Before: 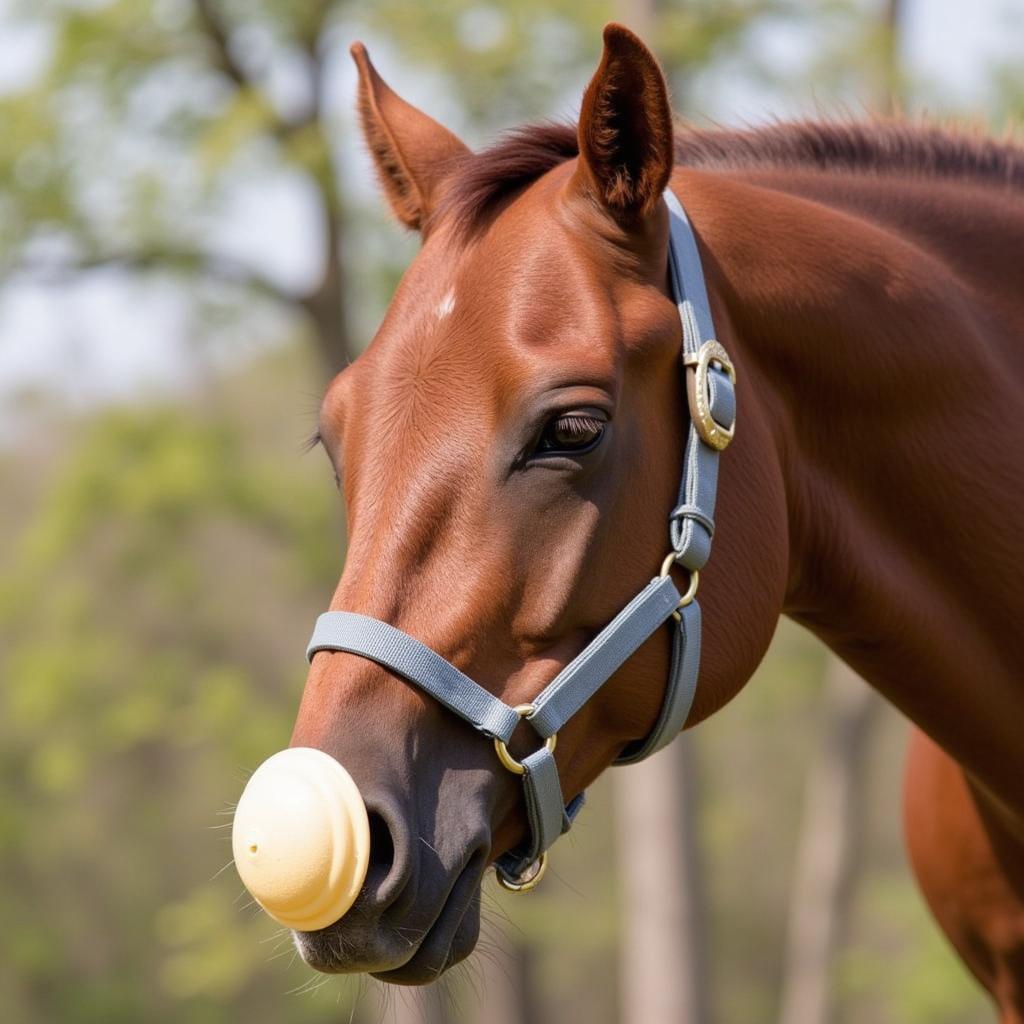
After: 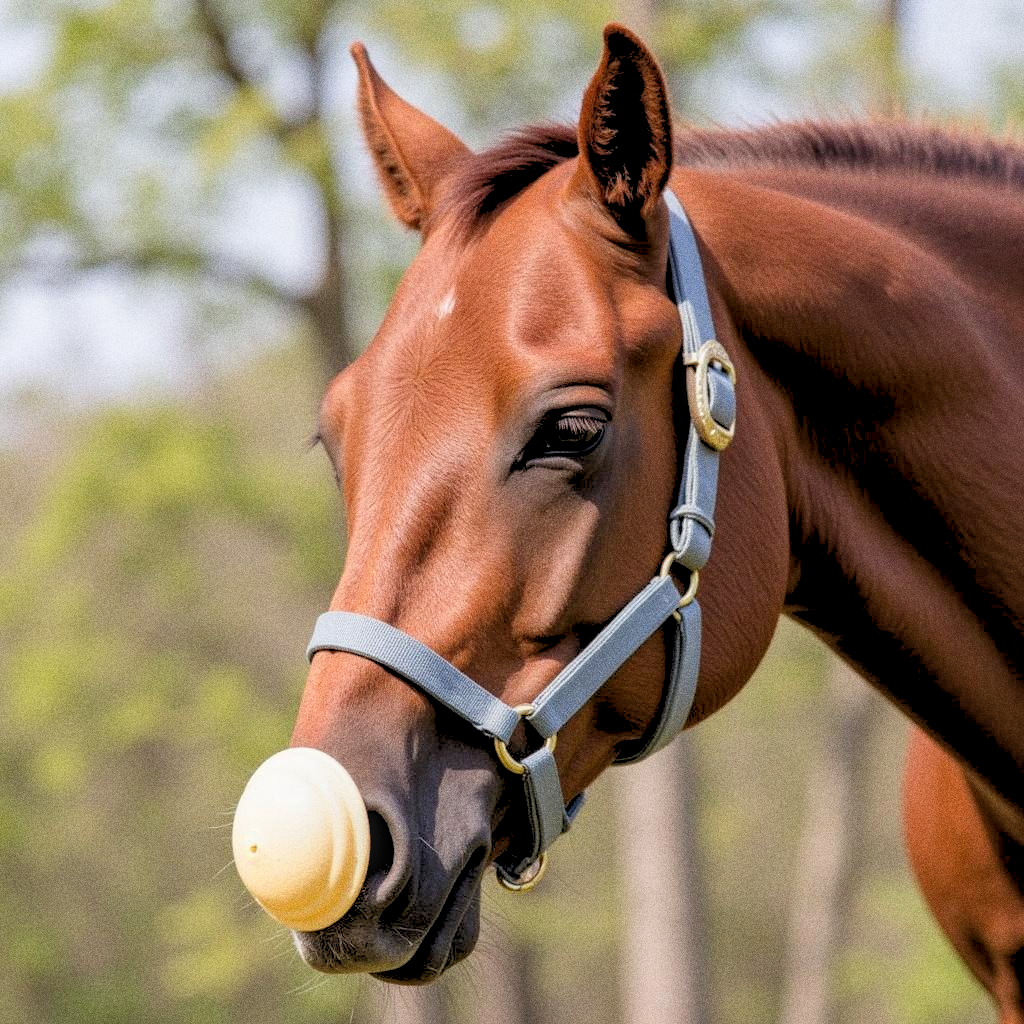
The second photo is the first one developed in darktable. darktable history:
exposure: exposure 0.2 EV, compensate highlight preservation false
rgb levels: preserve colors sum RGB, levels [[0.038, 0.433, 0.934], [0, 0.5, 1], [0, 0.5, 1]]
grain: coarseness 0.09 ISO, strength 40%
local contrast: on, module defaults
